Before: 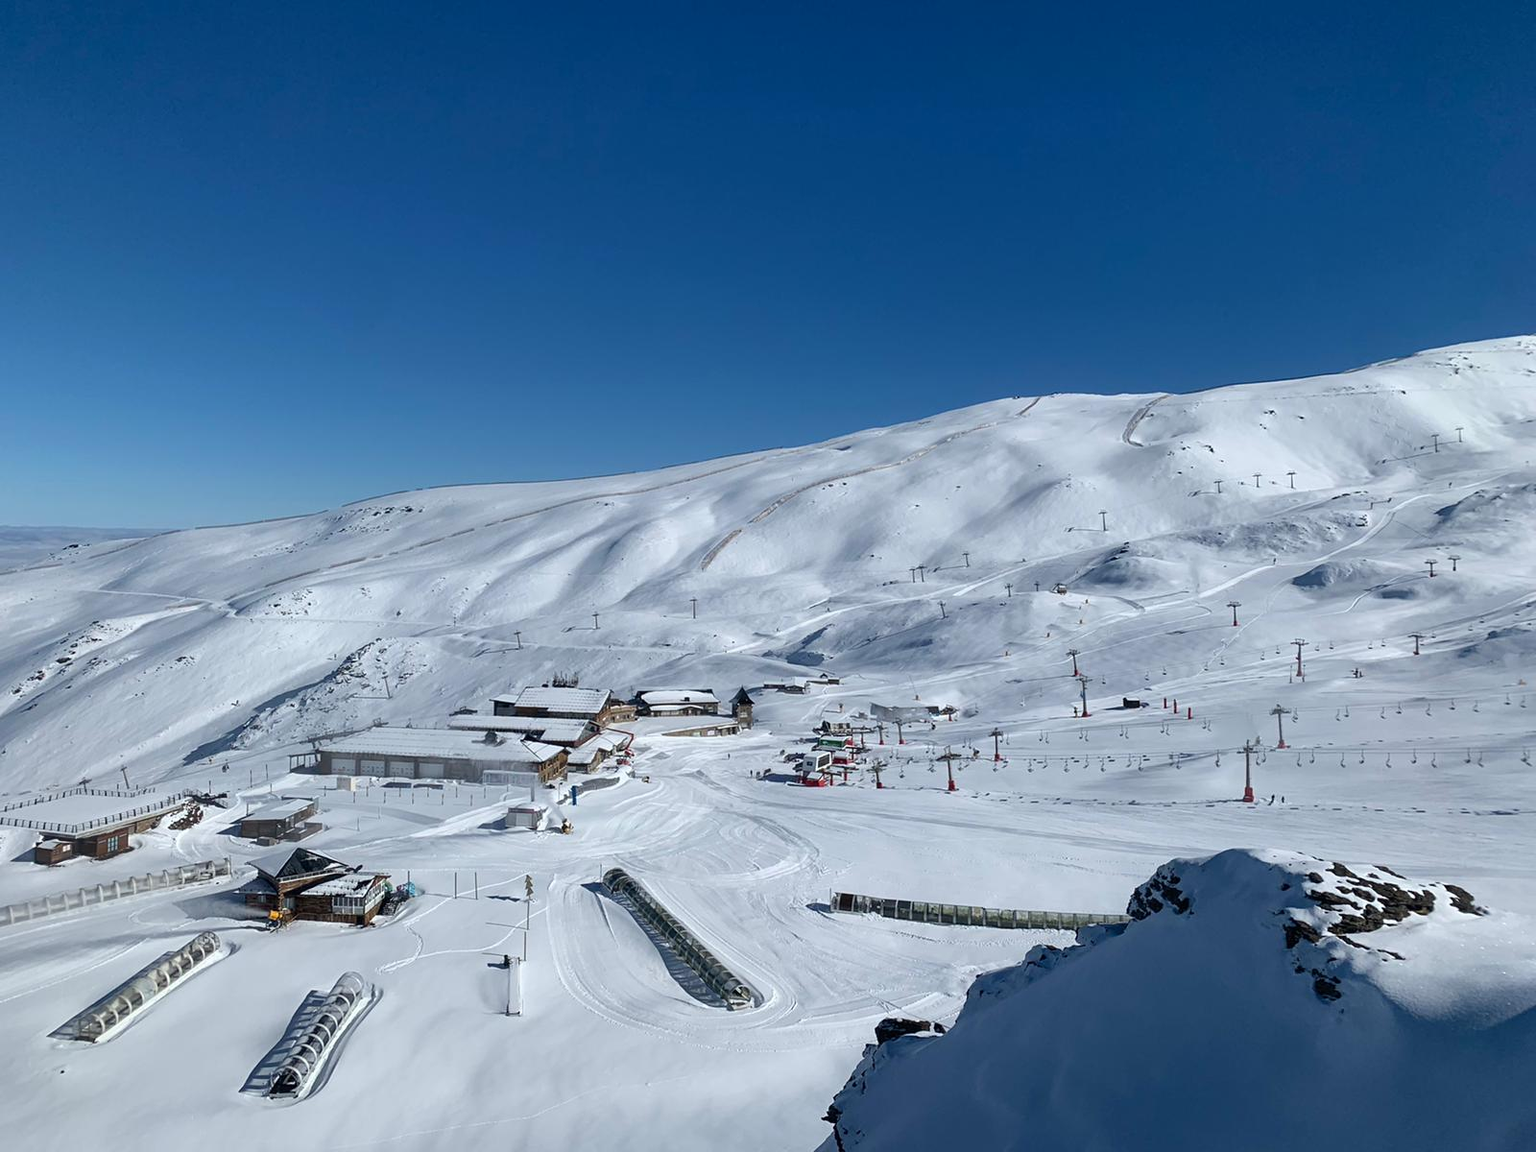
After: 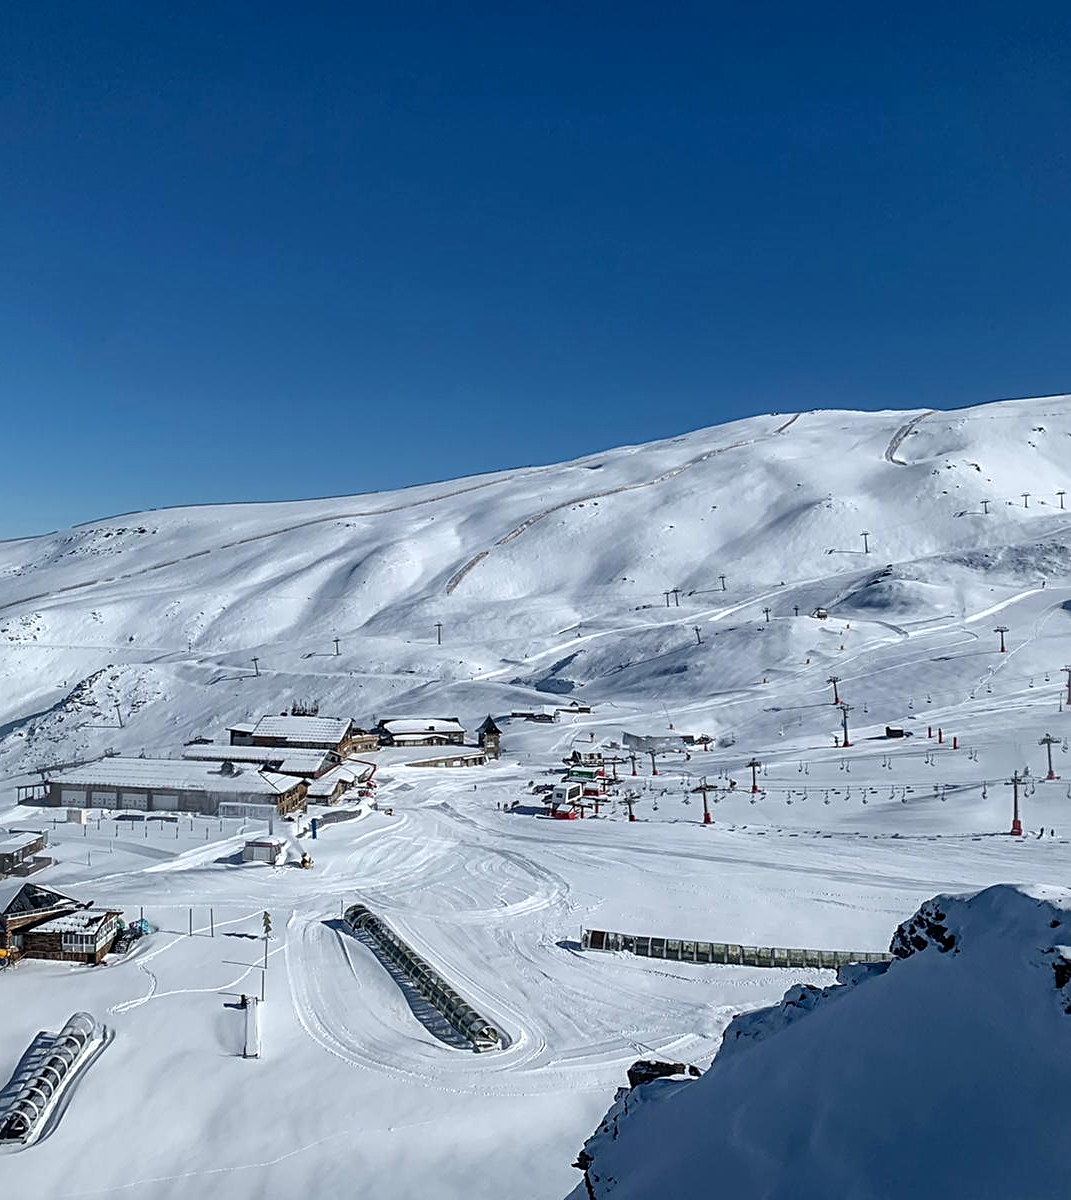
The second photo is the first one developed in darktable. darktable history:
sharpen: radius 2.768
local contrast: on, module defaults
crop and rotate: left 17.795%, right 15.206%
